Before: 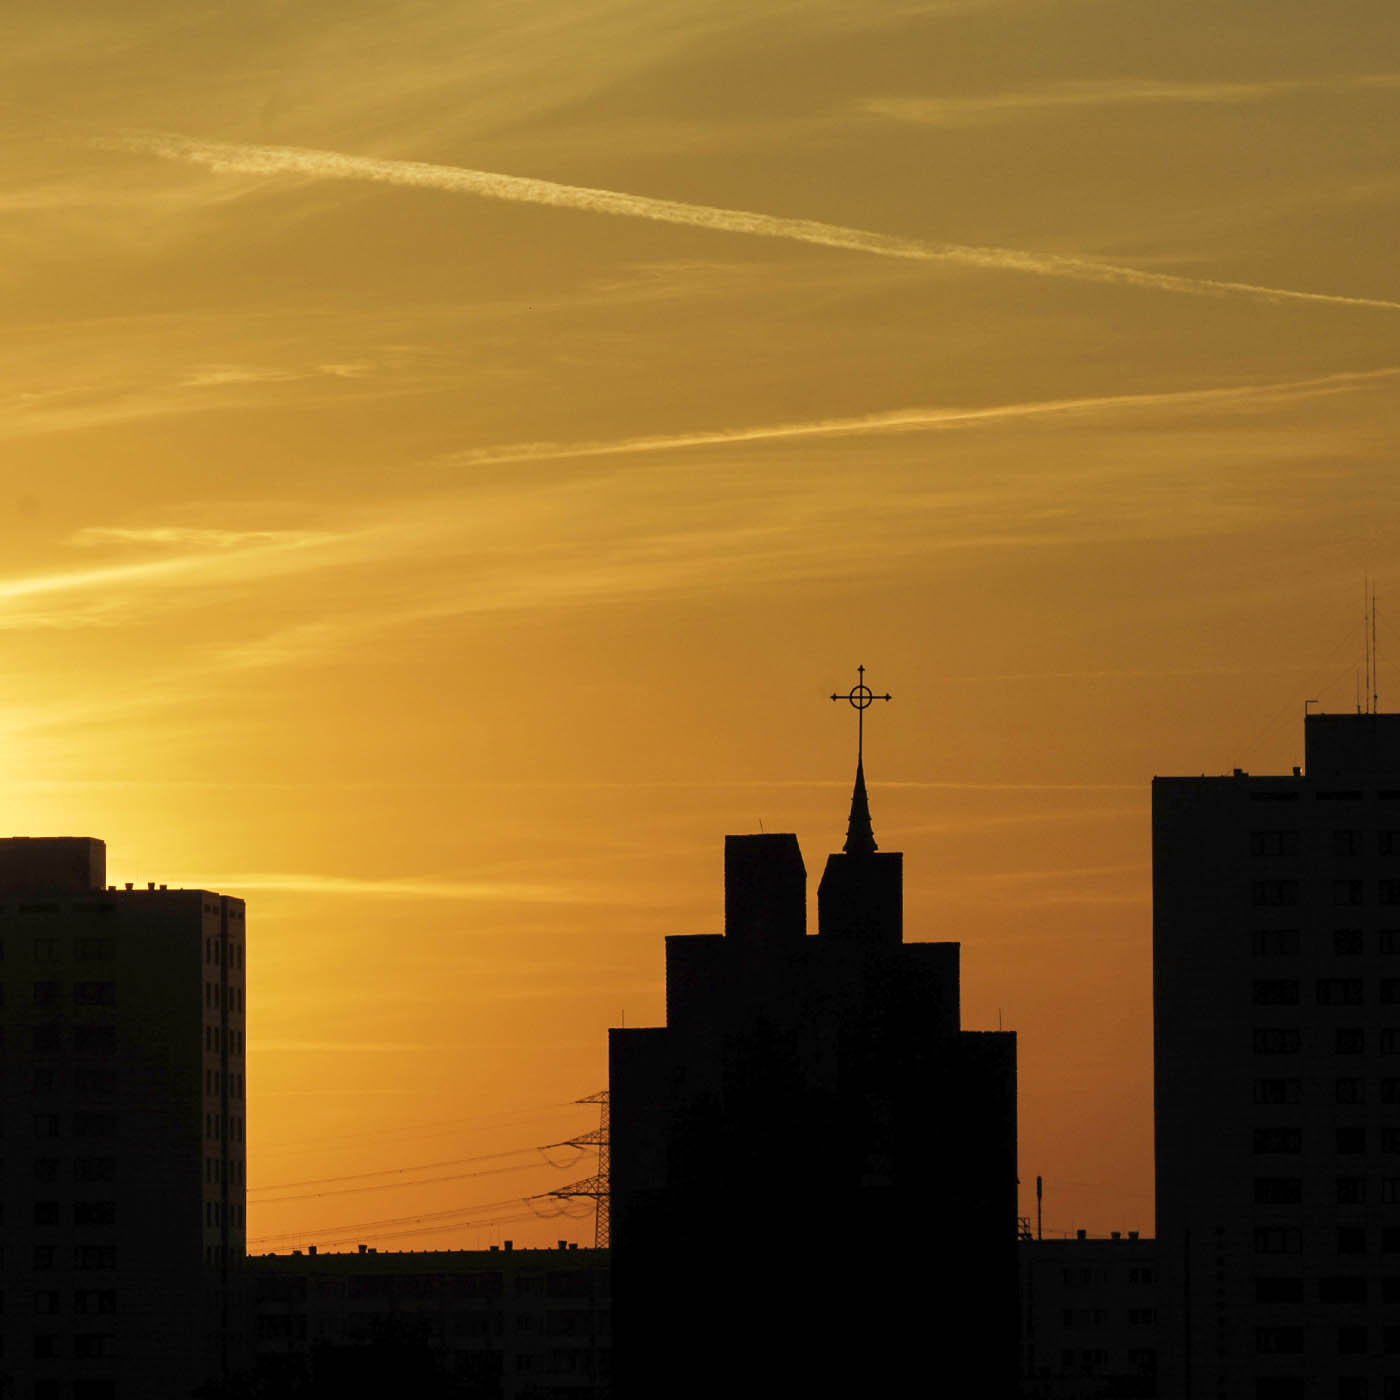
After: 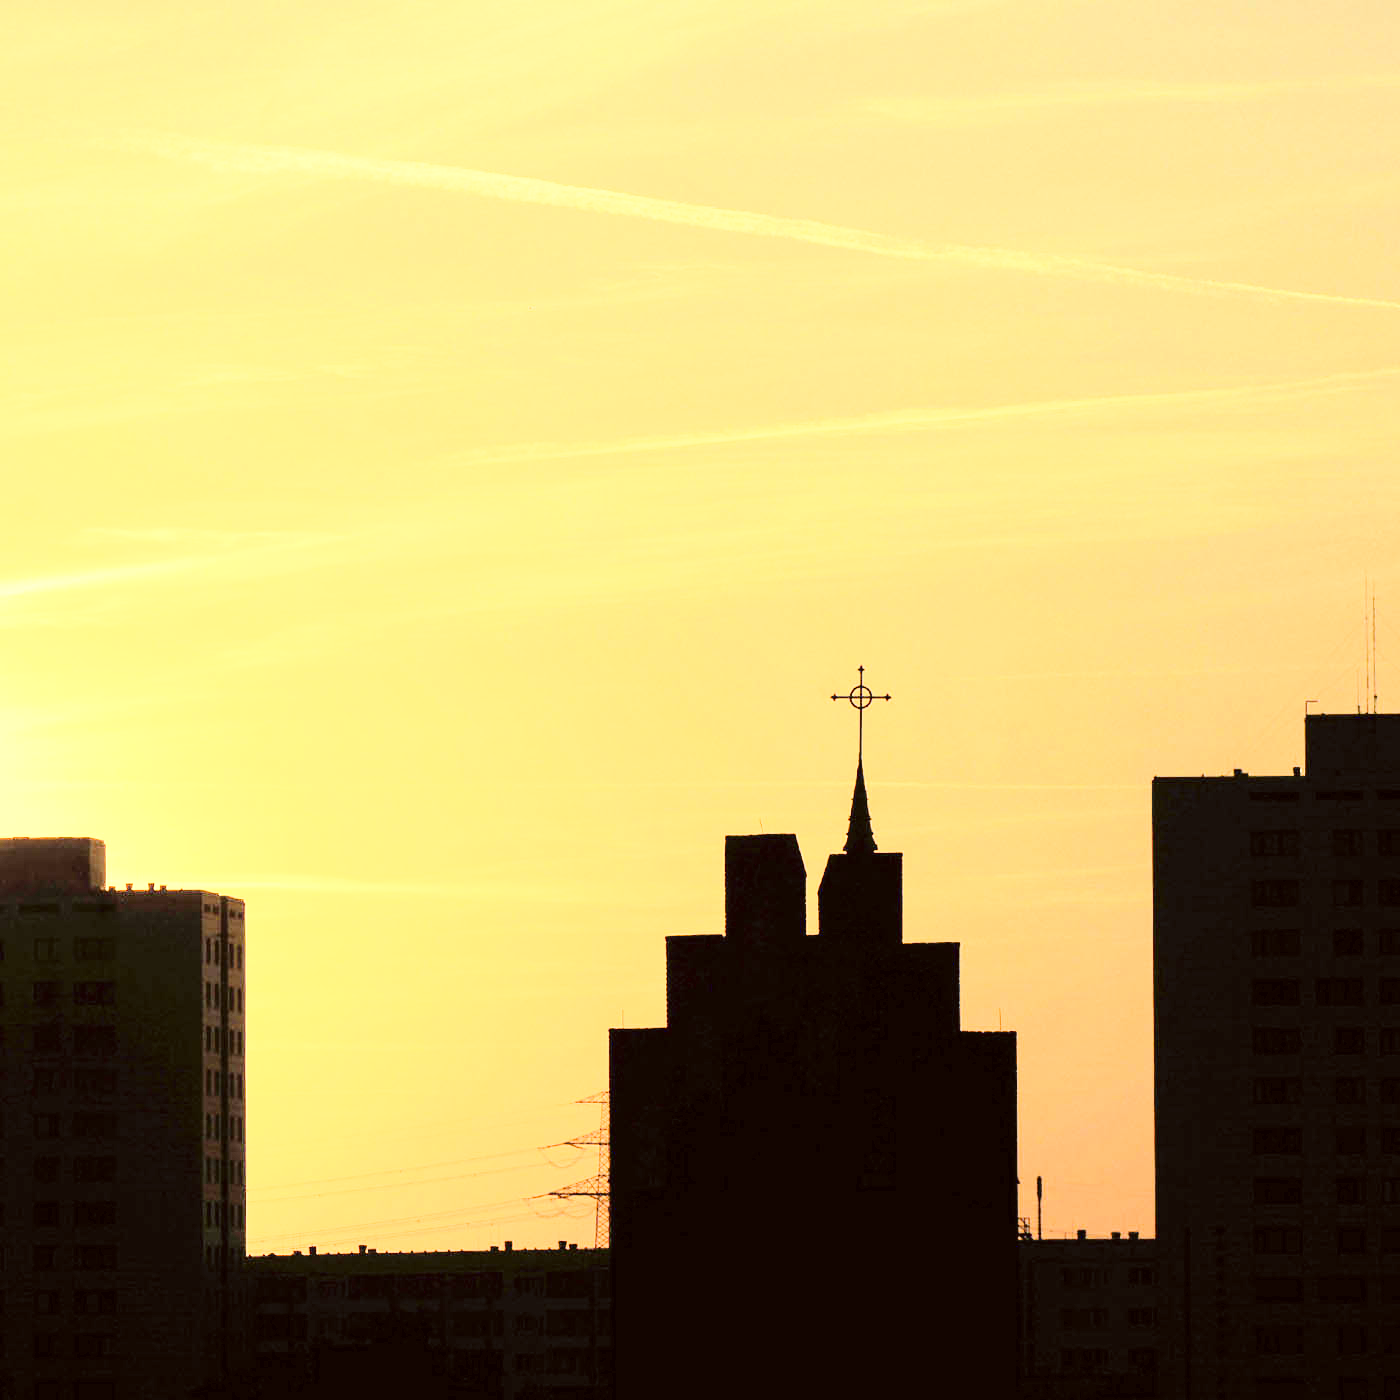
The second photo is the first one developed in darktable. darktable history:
tone curve: curves: ch0 [(0, 0) (0.003, 0.004) (0.011, 0.015) (0.025, 0.033) (0.044, 0.058) (0.069, 0.091) (0.1, 0.131) (0.136, 0.179) (0.177, 0.233) (0.224, 0.295) (0.277, 0.364) (0.335, 0.434) (0.399, 0.51) (0.468, 0.583) (0.543, 0.654) (0.623, 0.724) (0.709, 0.789) (0.801, 0.852) (0.898, 0.924) (1, 1)], preserve colors none
color correction: highlights a* -4.88, highlights b* -3.99, shadows a* 3.97, shadows b* 4.39
base curve: curves: ch0 [(0, 0.003) (0.001, 0.002) (0.006, 0.004) (0.02, 0.022) (0.048, 0.086) (0.094, 0.234) (0.162, 0.431) (0.258, 0.629) (0.385, 0.8) (0.548, 0.918) (0.751, 0.988) (1, 1)]
exposure: exposure 0.993 EV, compensate exposure bias true, compensate highlight preservation false
